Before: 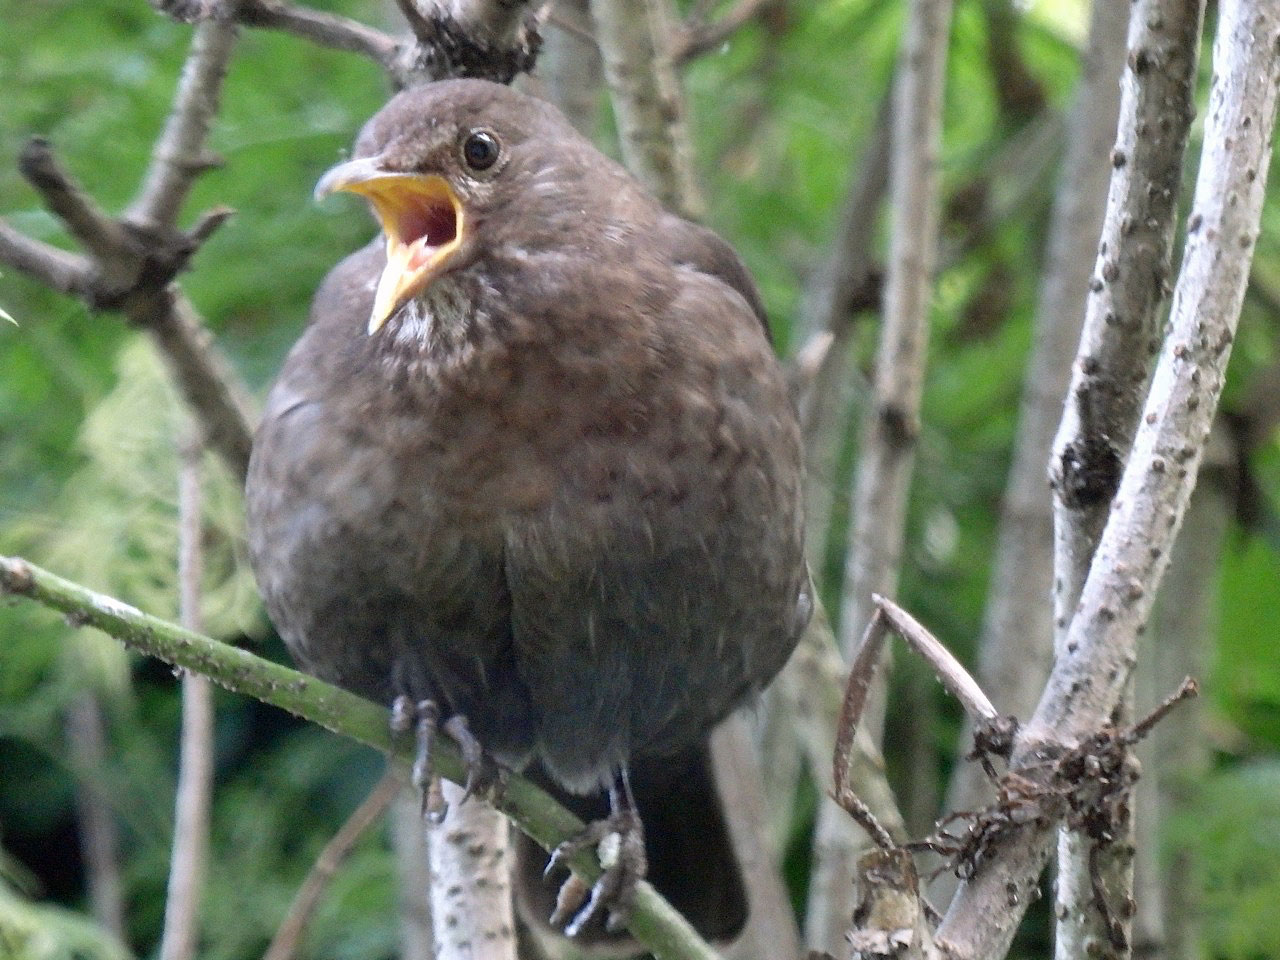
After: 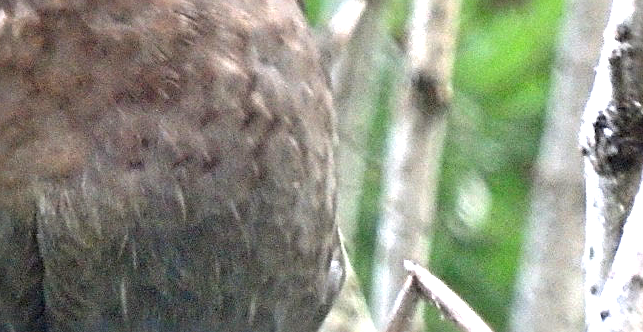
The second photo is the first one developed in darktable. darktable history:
exposure: black level correction 0, exposure 1.2 EV, compensate exposure bias true, compensate highlight preservation false
sharpen: radius 4
crop: left 36.607%, top 34.735%, right 13.146%, bottom 30.611%
